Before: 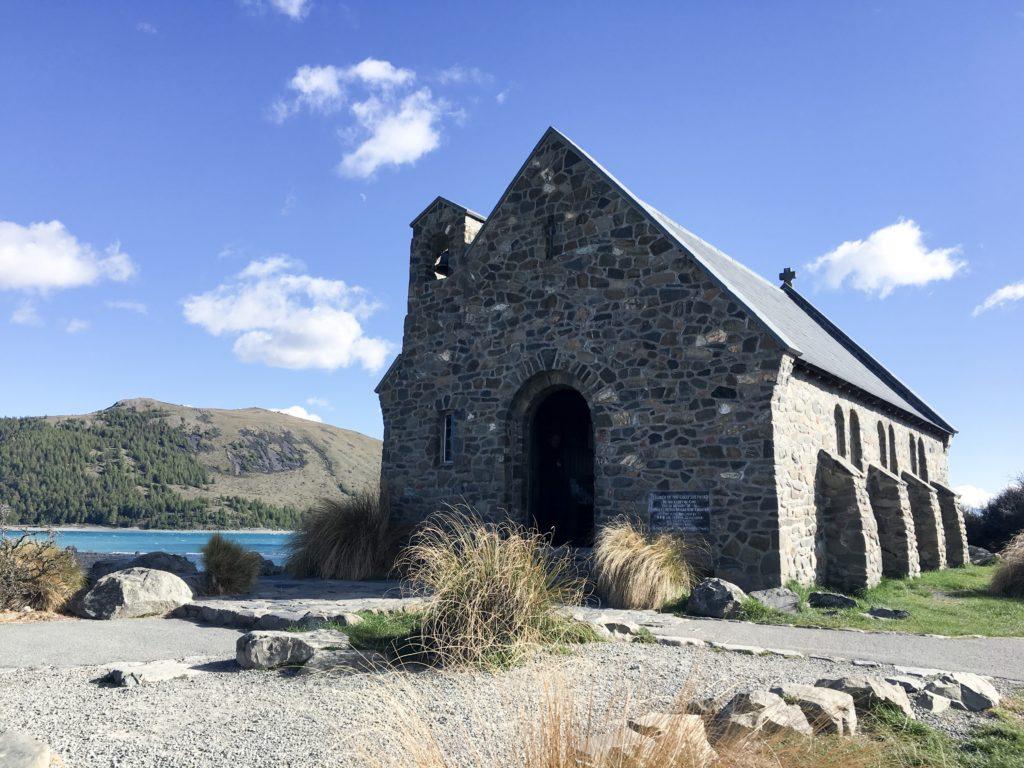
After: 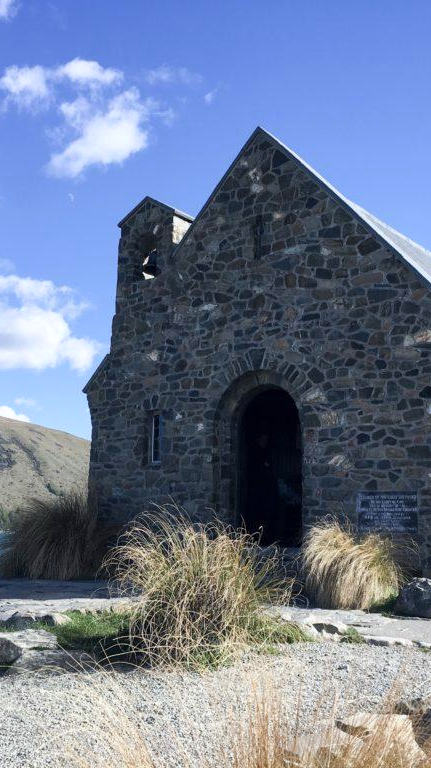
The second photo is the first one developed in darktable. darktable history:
white balance: red 0.983, blue 1.036
crop: left 28.583%, right 29.231%
